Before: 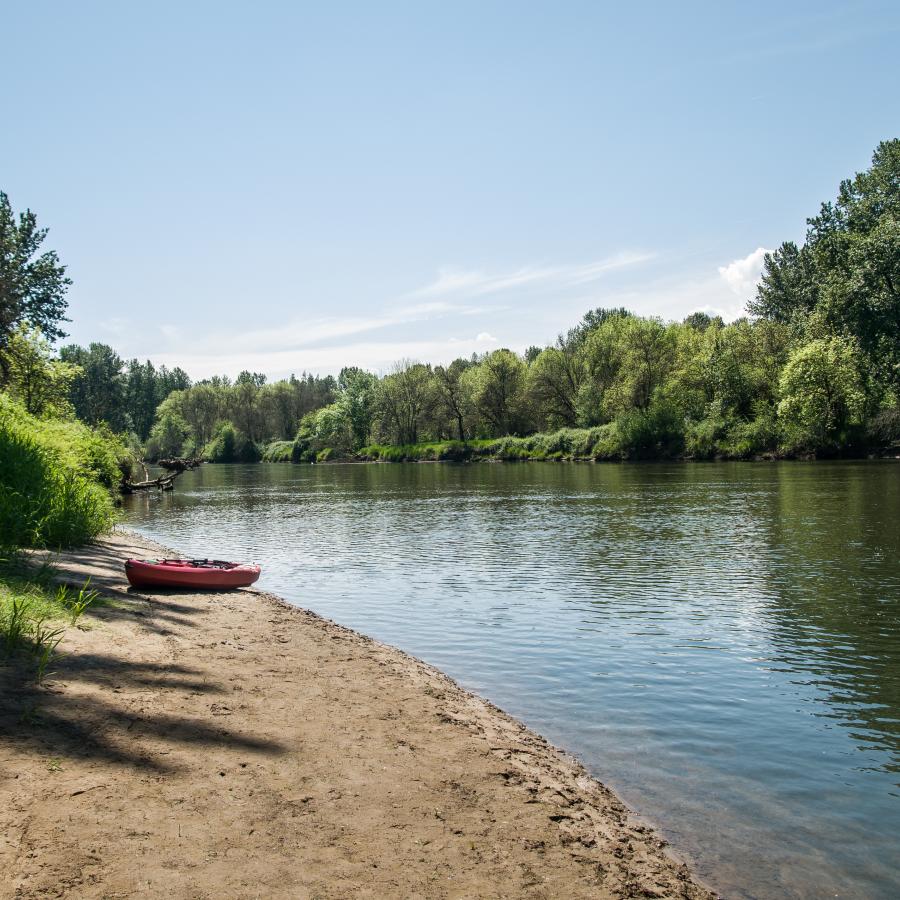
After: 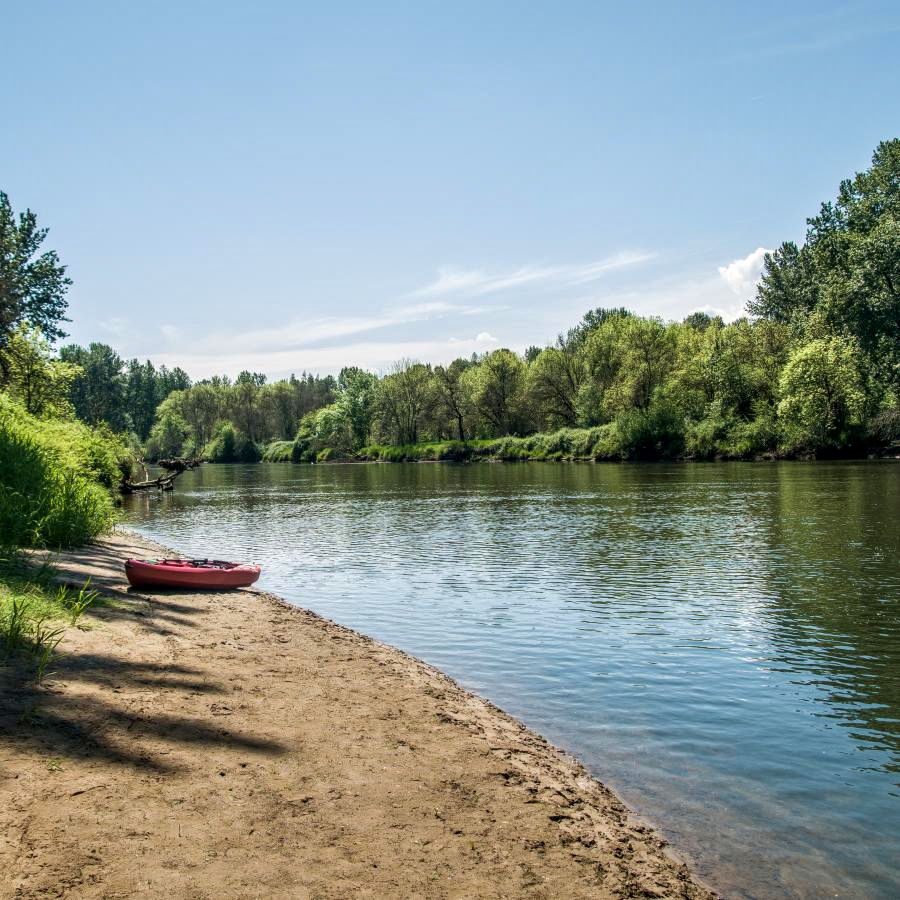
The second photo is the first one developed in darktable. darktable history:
velvia: strength 24.49%
shadows and highlights: radius 126.12, shadows 30.29, highlights -31.14, highlights color adjustment 55.71%, low approximation 0.01, soften with gaussian
local contrast: on, module defaults
